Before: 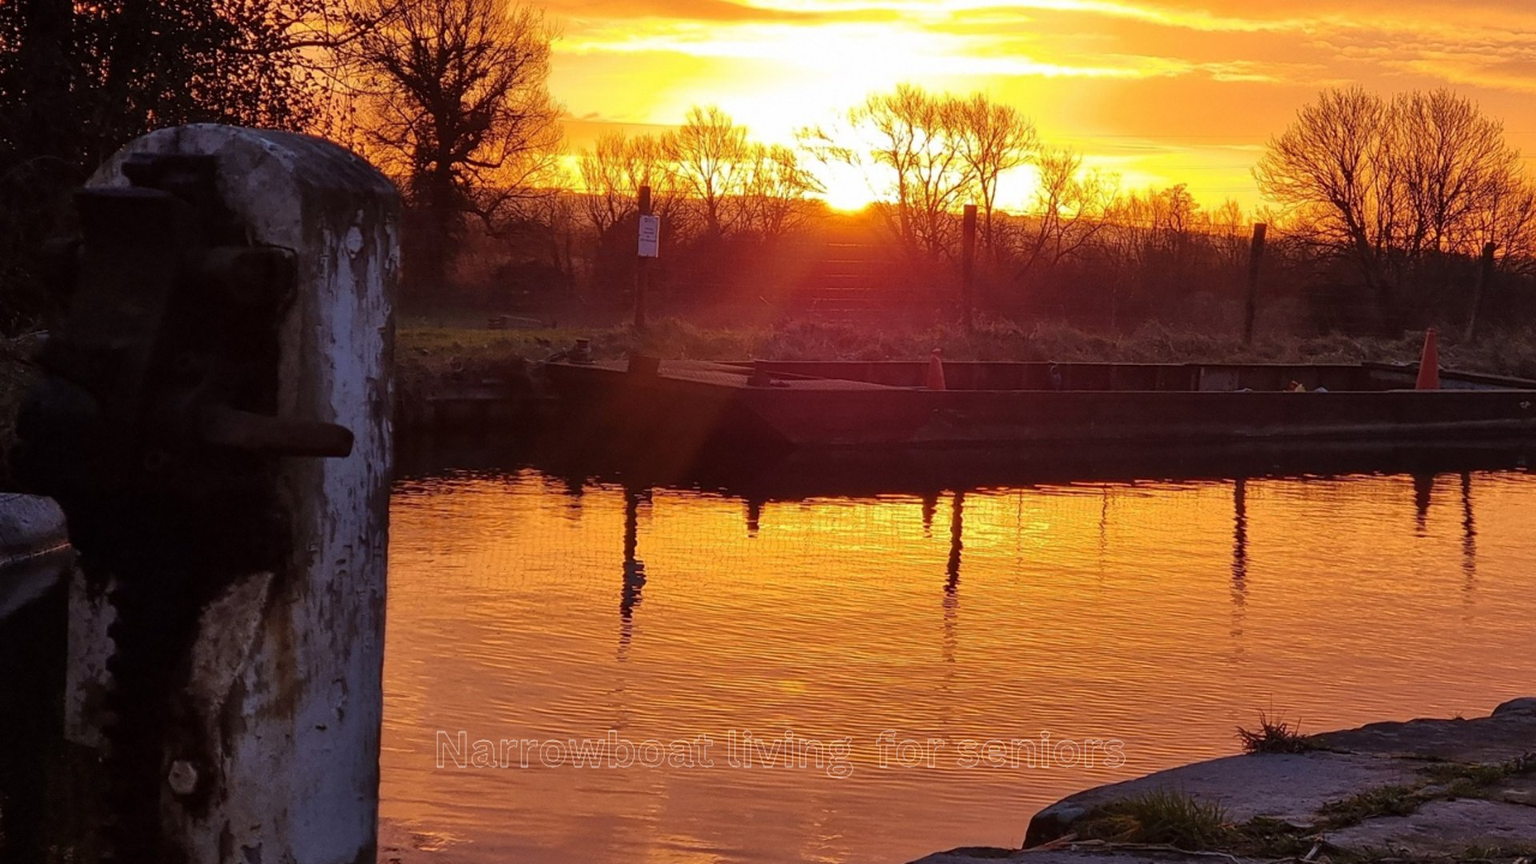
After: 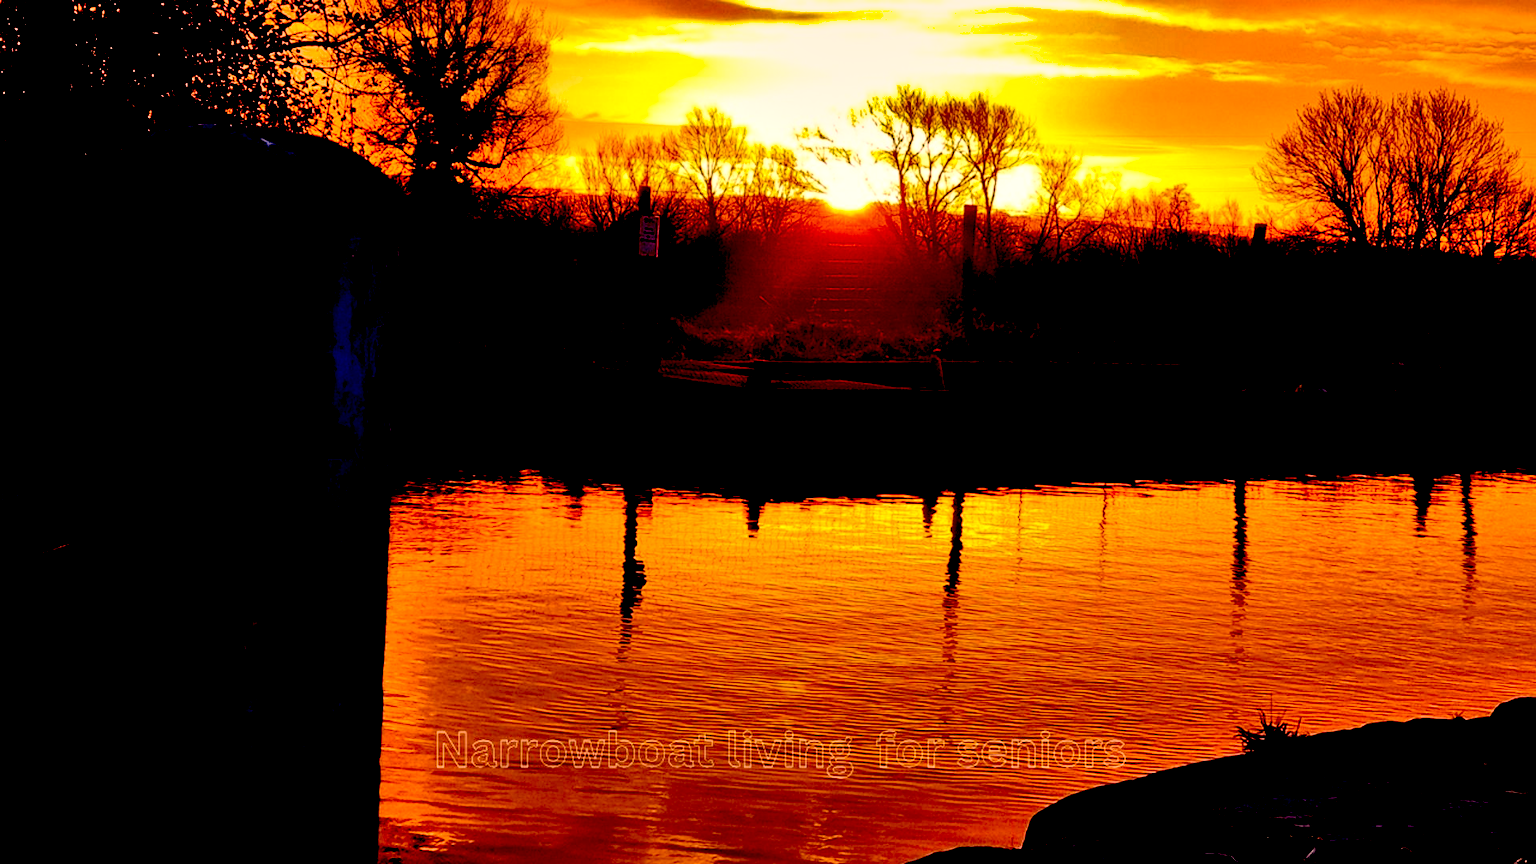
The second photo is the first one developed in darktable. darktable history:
tone equalizer: -8 EV -0.379 EV, -7 EV -0.408 EV, -6 EV -0.306 EV, -5 EV -0.229 EV, -3 EV 0.216 EV, -2 EV 0.323 EV, -1 EV 0.383 EV, +0 EV 0.401 EV, edges refinement/feathering 500, mask exposure compensation -1.57 EV, preserve details no
exposure: black level correction 0.099, exposure -0.095 EV, compensate highlight preservation false
shadows and highlights: shadows 30.67, highlights -62.43, highlights color adjustment 46.66%, soften with gaussian
color correction: highlights a* 17.6, highlights b* 18.57
